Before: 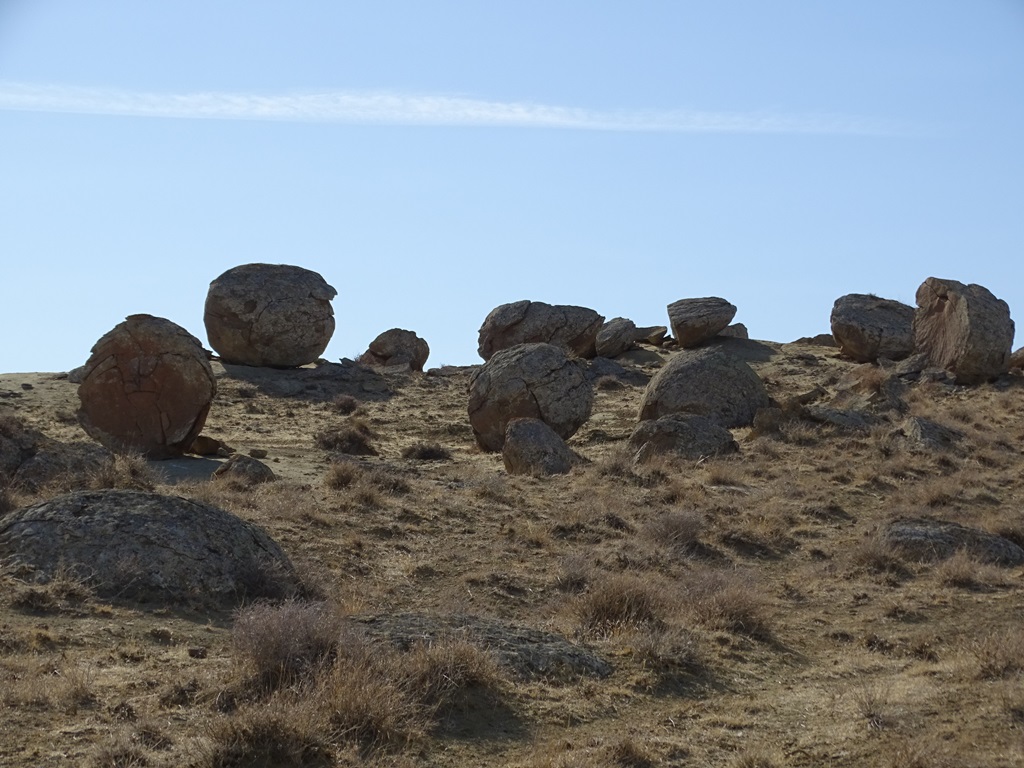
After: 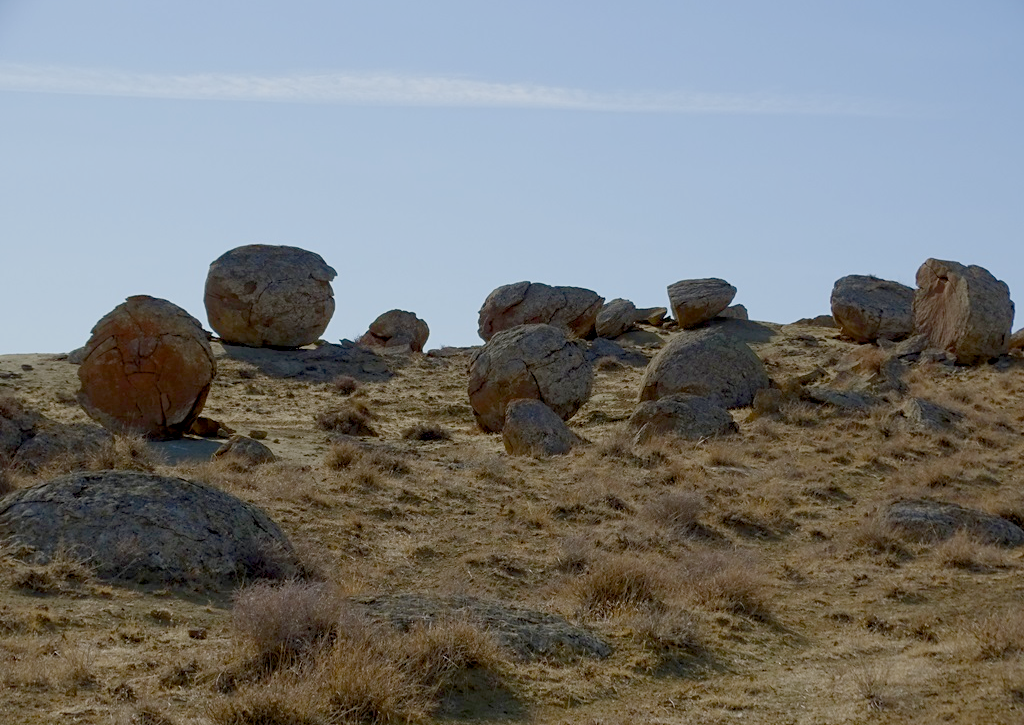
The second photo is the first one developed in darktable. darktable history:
crop and rotate: top 2.479%, bottom 3.018%
color balance rgb: shadows lift › chroma 1%, shadows lift › hue 113°, highlights gain › chroma 0.2%, highlights gain › hue 333°, perceptual saturation grading › global saturation 20%, perceptual saturation grading › highlights -50%, perceptual saturation grading › shadows 25%, contrast -20%
exposure: black level correction 0.01, exposure 0.014 EV, compensate highlight preservation false
